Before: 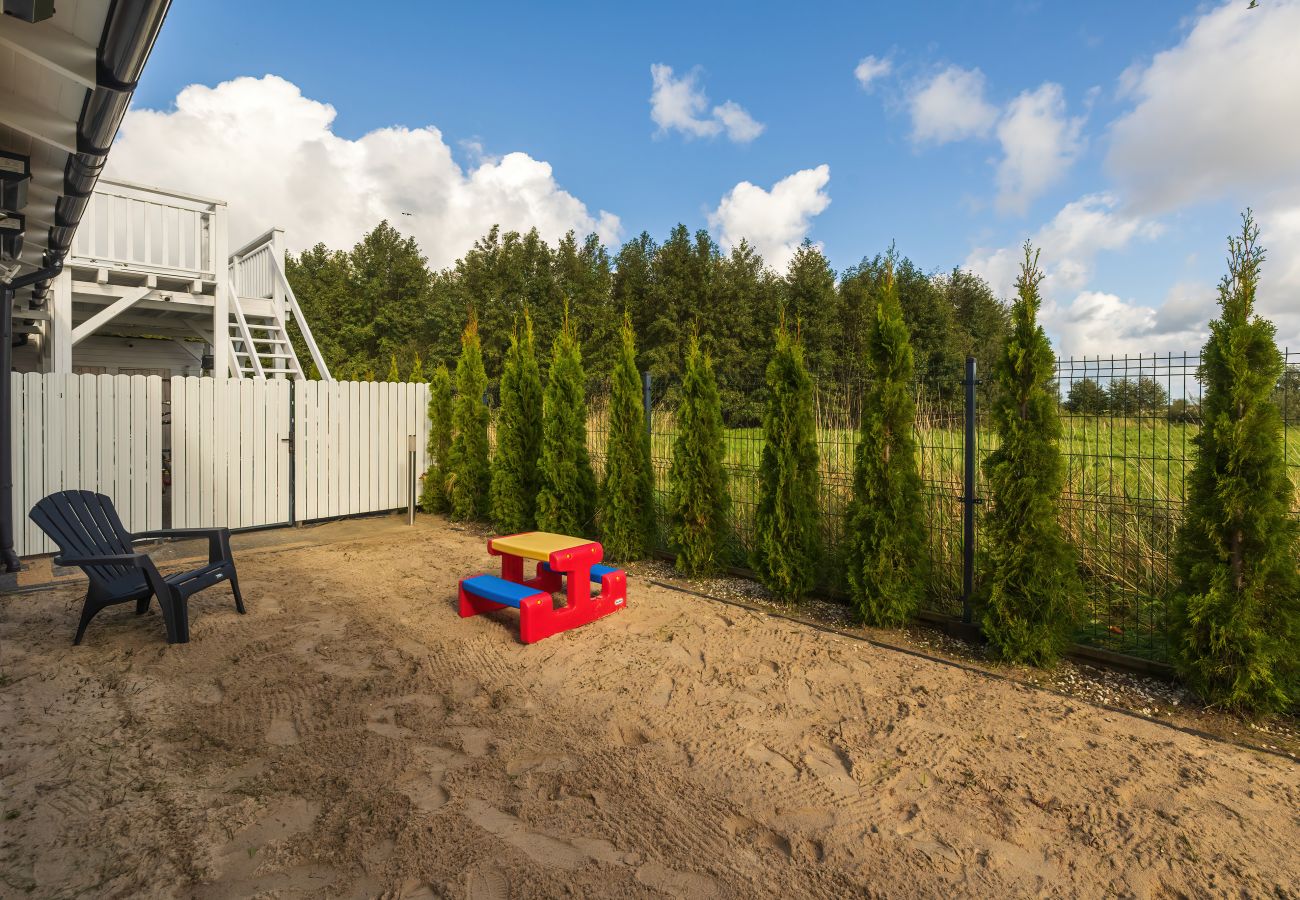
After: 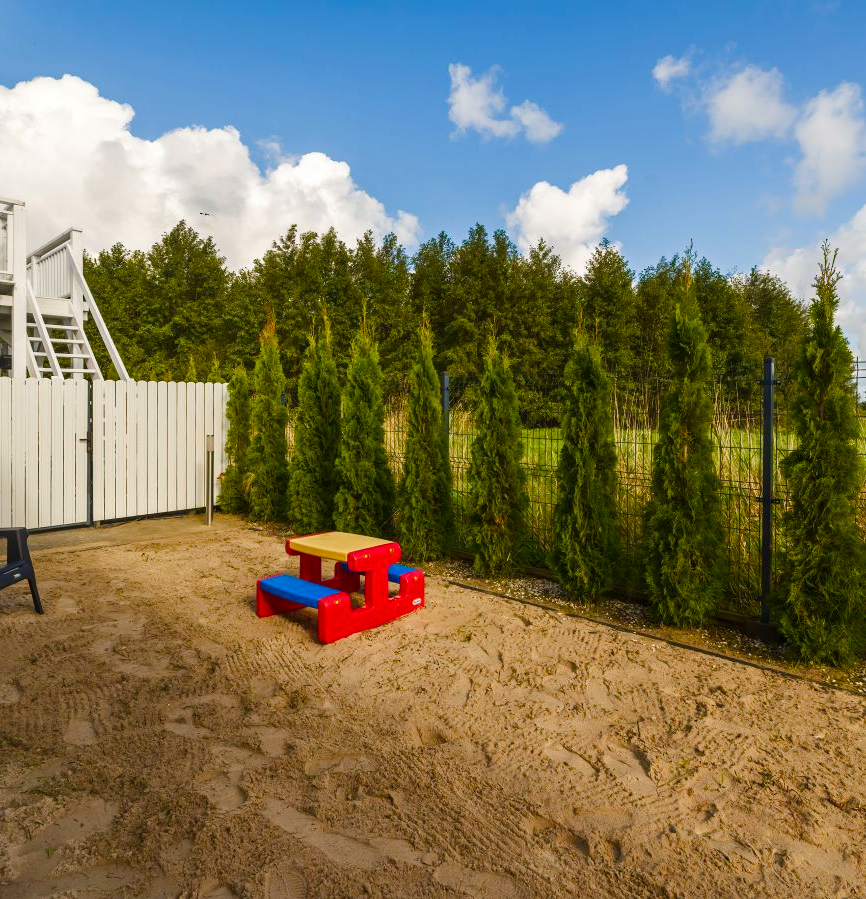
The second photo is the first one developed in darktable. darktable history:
sharpen: radius 2.851, amount 0.873, threshold 47.113
color balance rgb: shadows lift › luminance -20.32%, perceptual saturation grading › global saturation 0.215%, perceptual saturation grading › highlights -16.702%, perceptual saturation grading › mid-tones 32.769%, perceptual saturation grading › shadows 50.296%, global vibrance 9.835%
crop and rotate: left 15.555%, right 17.778%
exposure: compensate exposure bias true, compensate highlight preservation false
